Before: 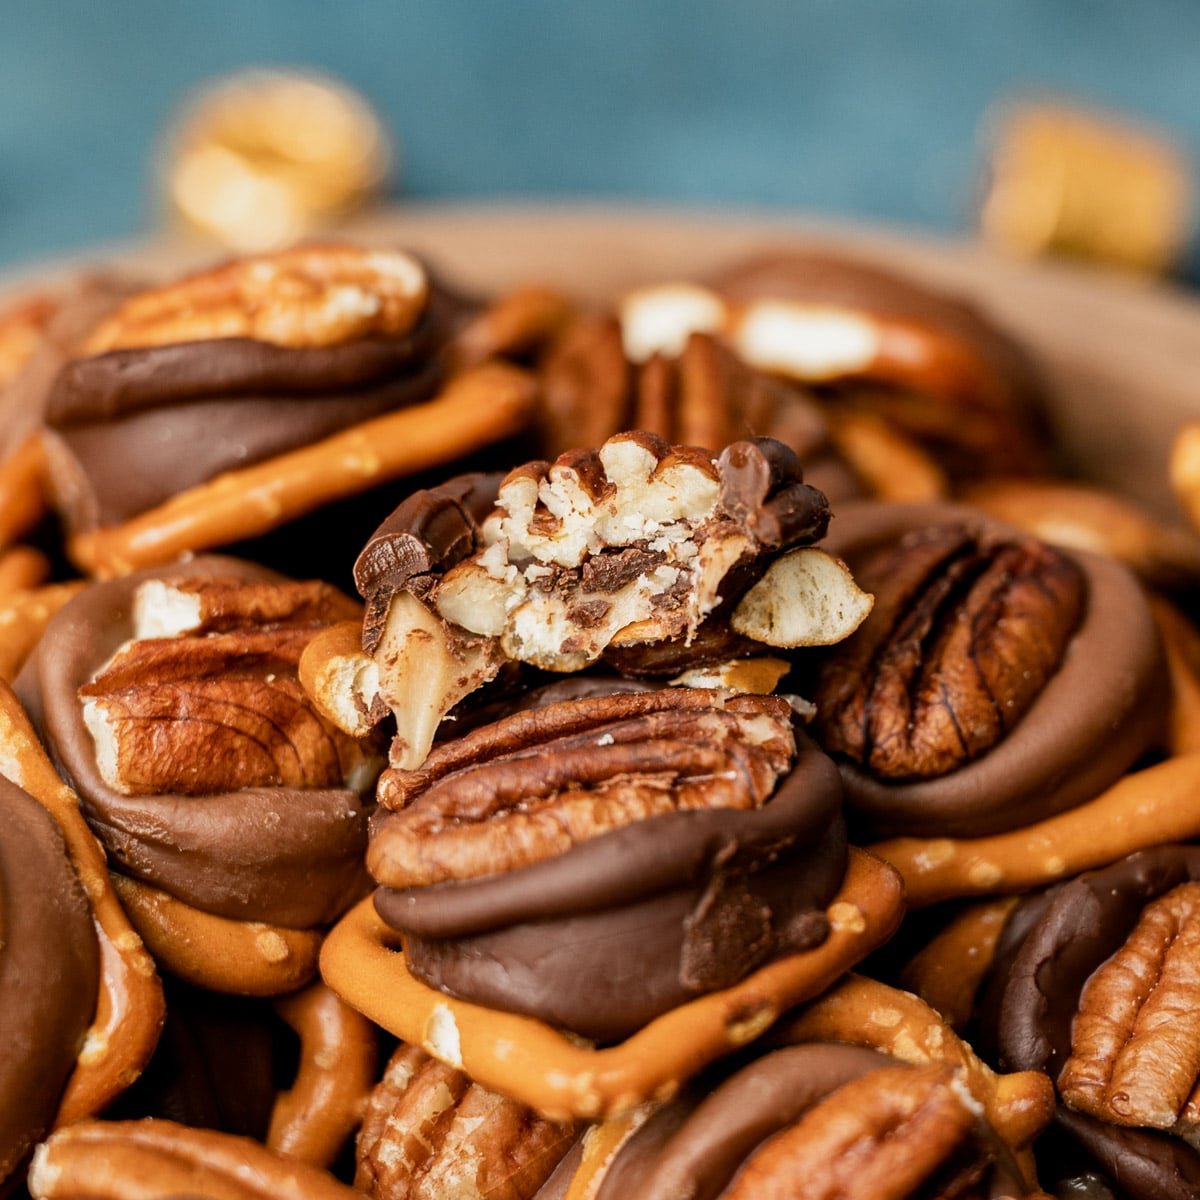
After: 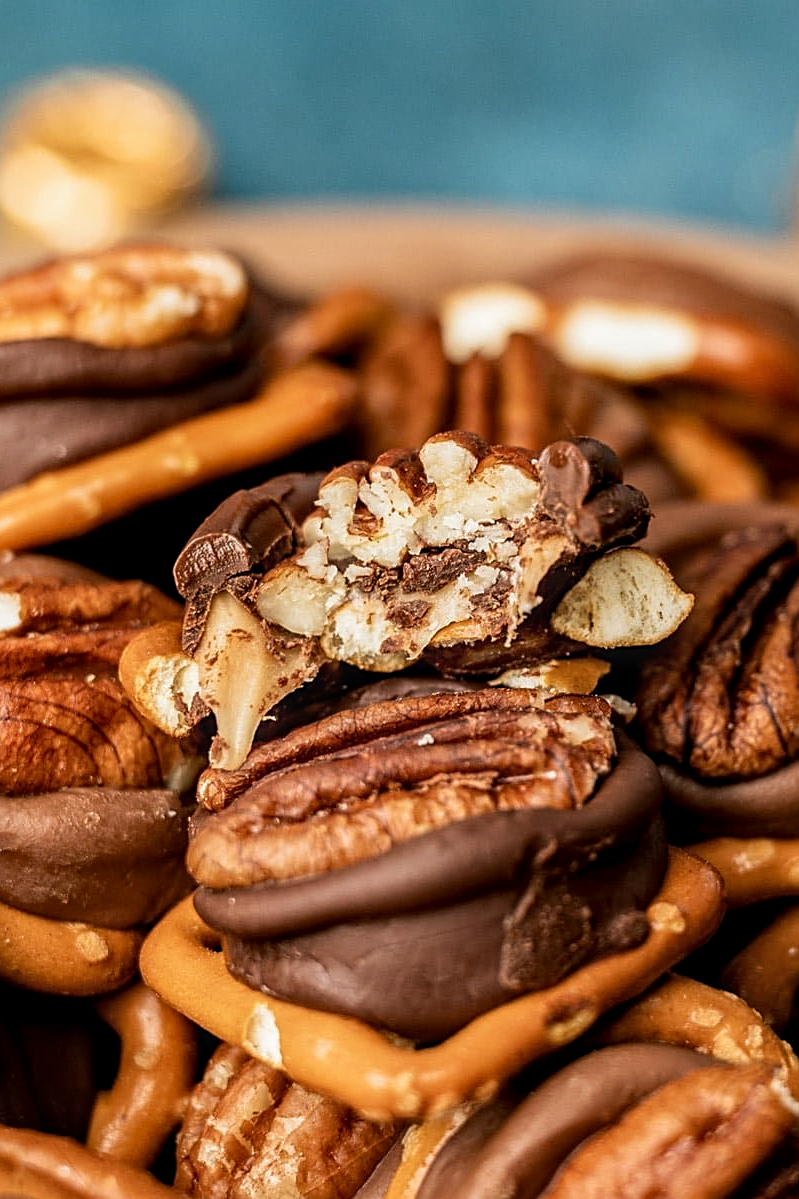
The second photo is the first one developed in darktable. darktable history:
velvia: on, module defaults
crop and rotate: left 15.055%, right 18.278%
local contrast: on, module defaults
sharpen: on, module defaults
